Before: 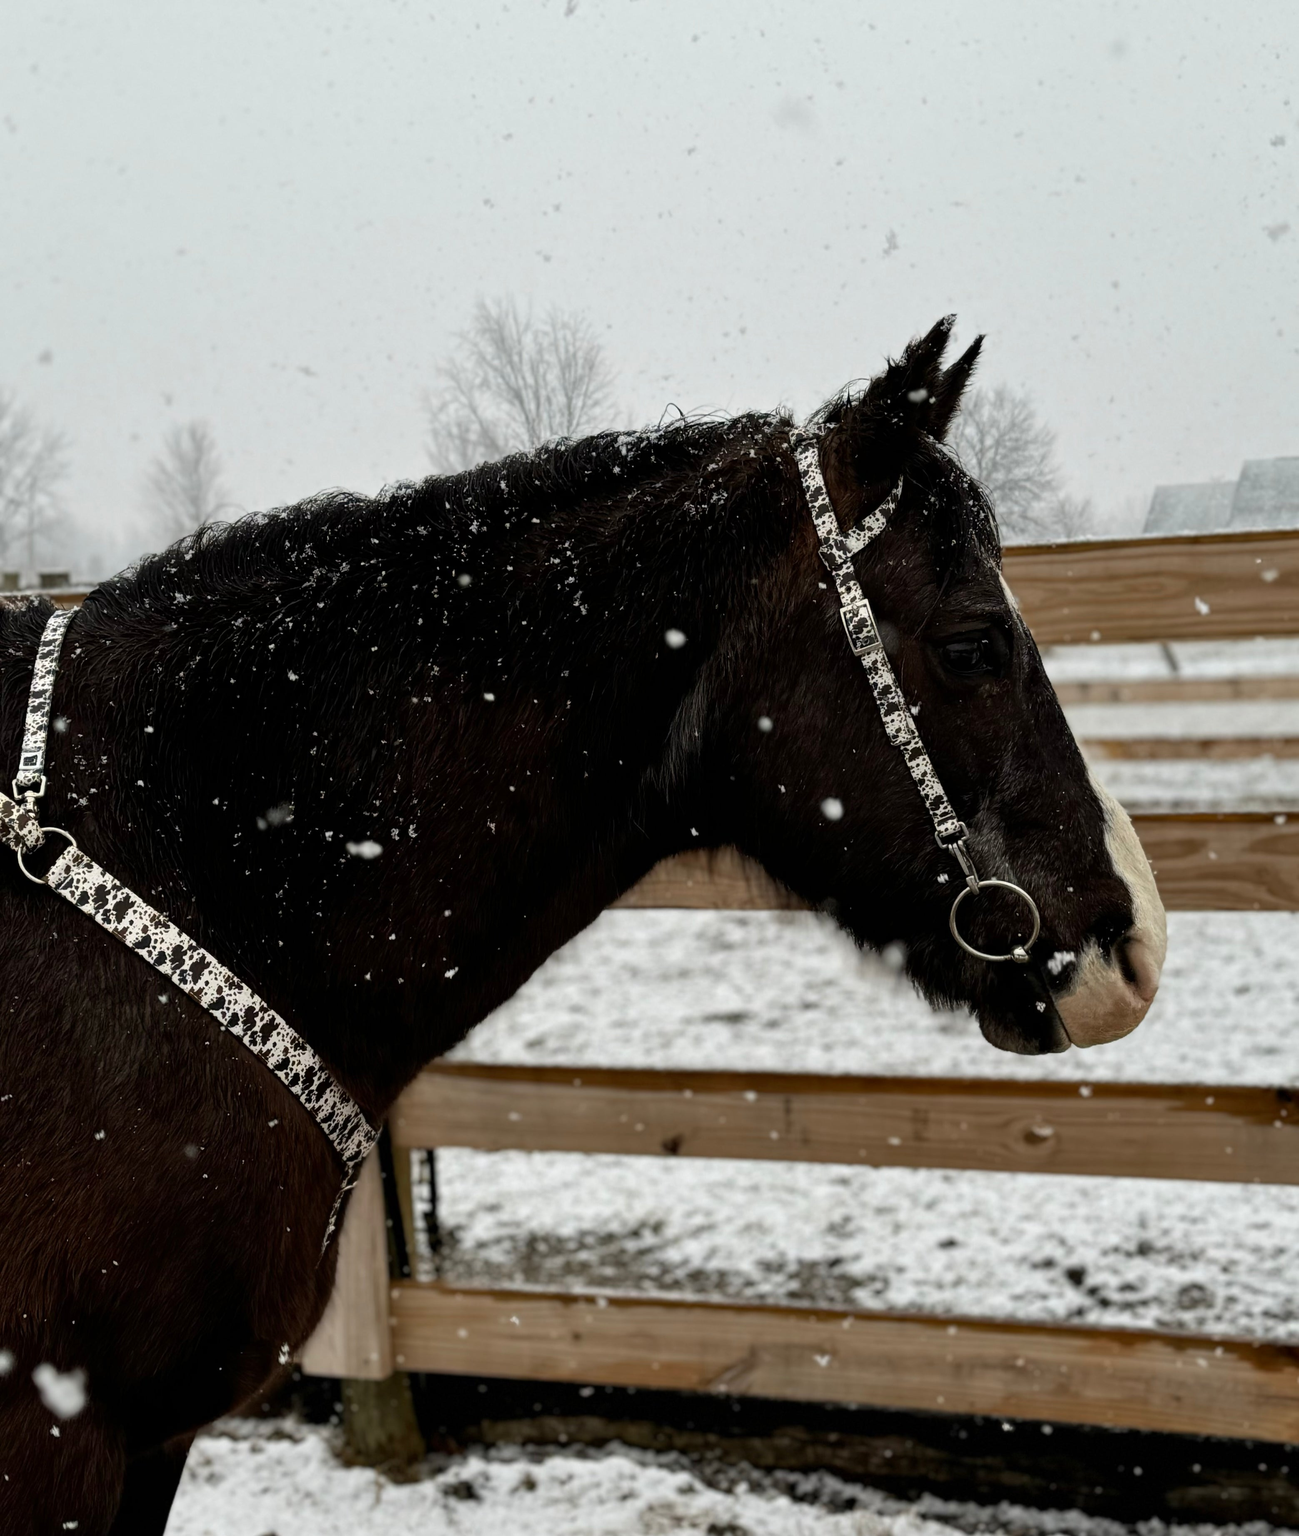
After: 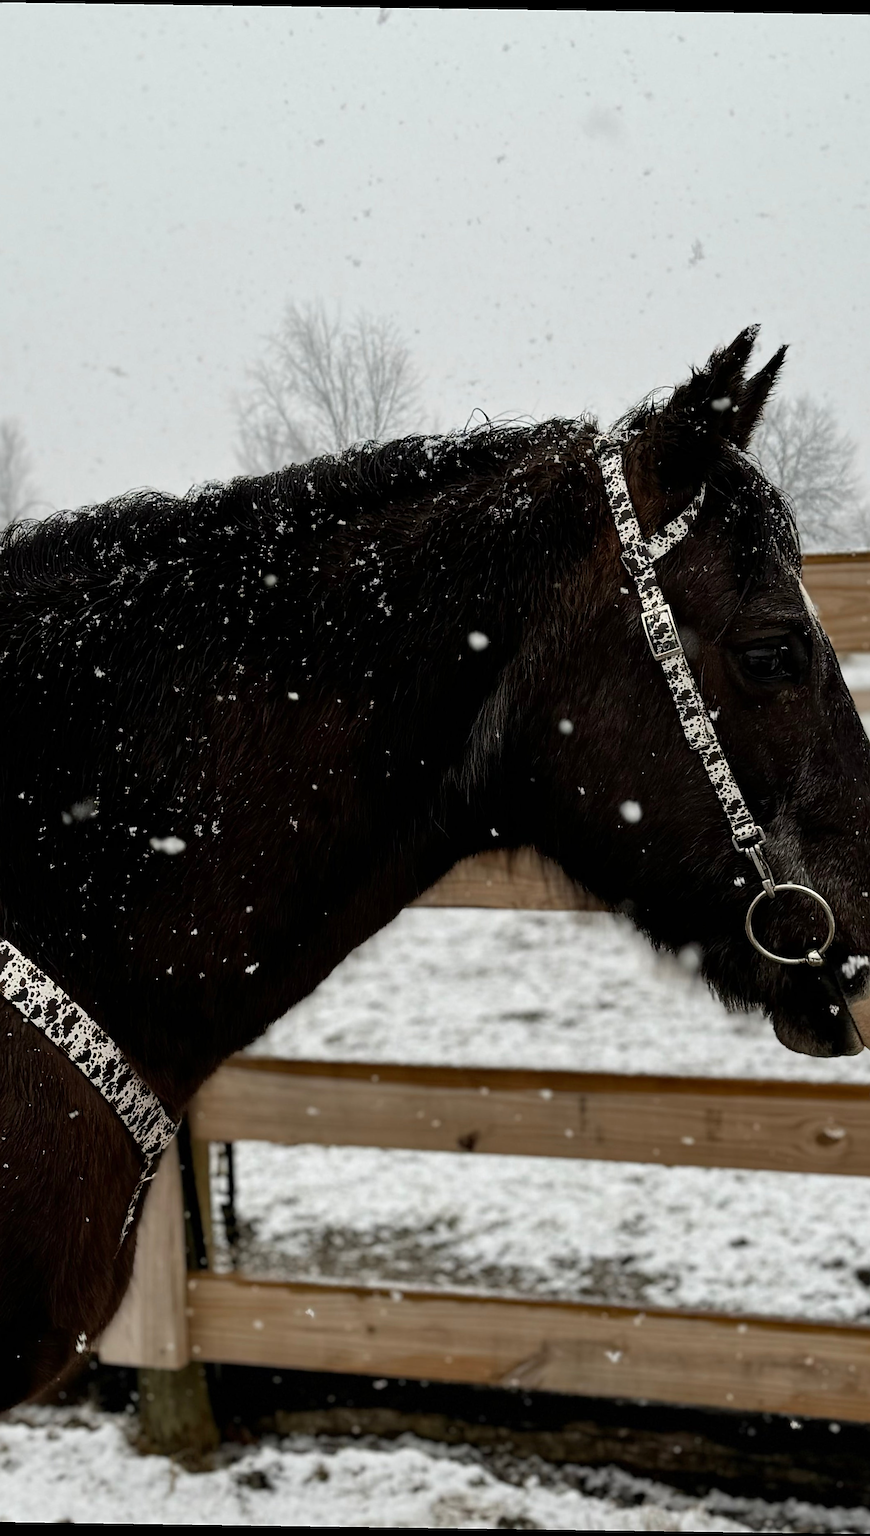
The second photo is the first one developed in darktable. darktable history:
crop and rotate: left 15.546%, right 17.787%
sharpen: on, module defaults
rotate and perspective: rotation 0.8°, automatic cropping off
exposure: compensate highlight preservation false
